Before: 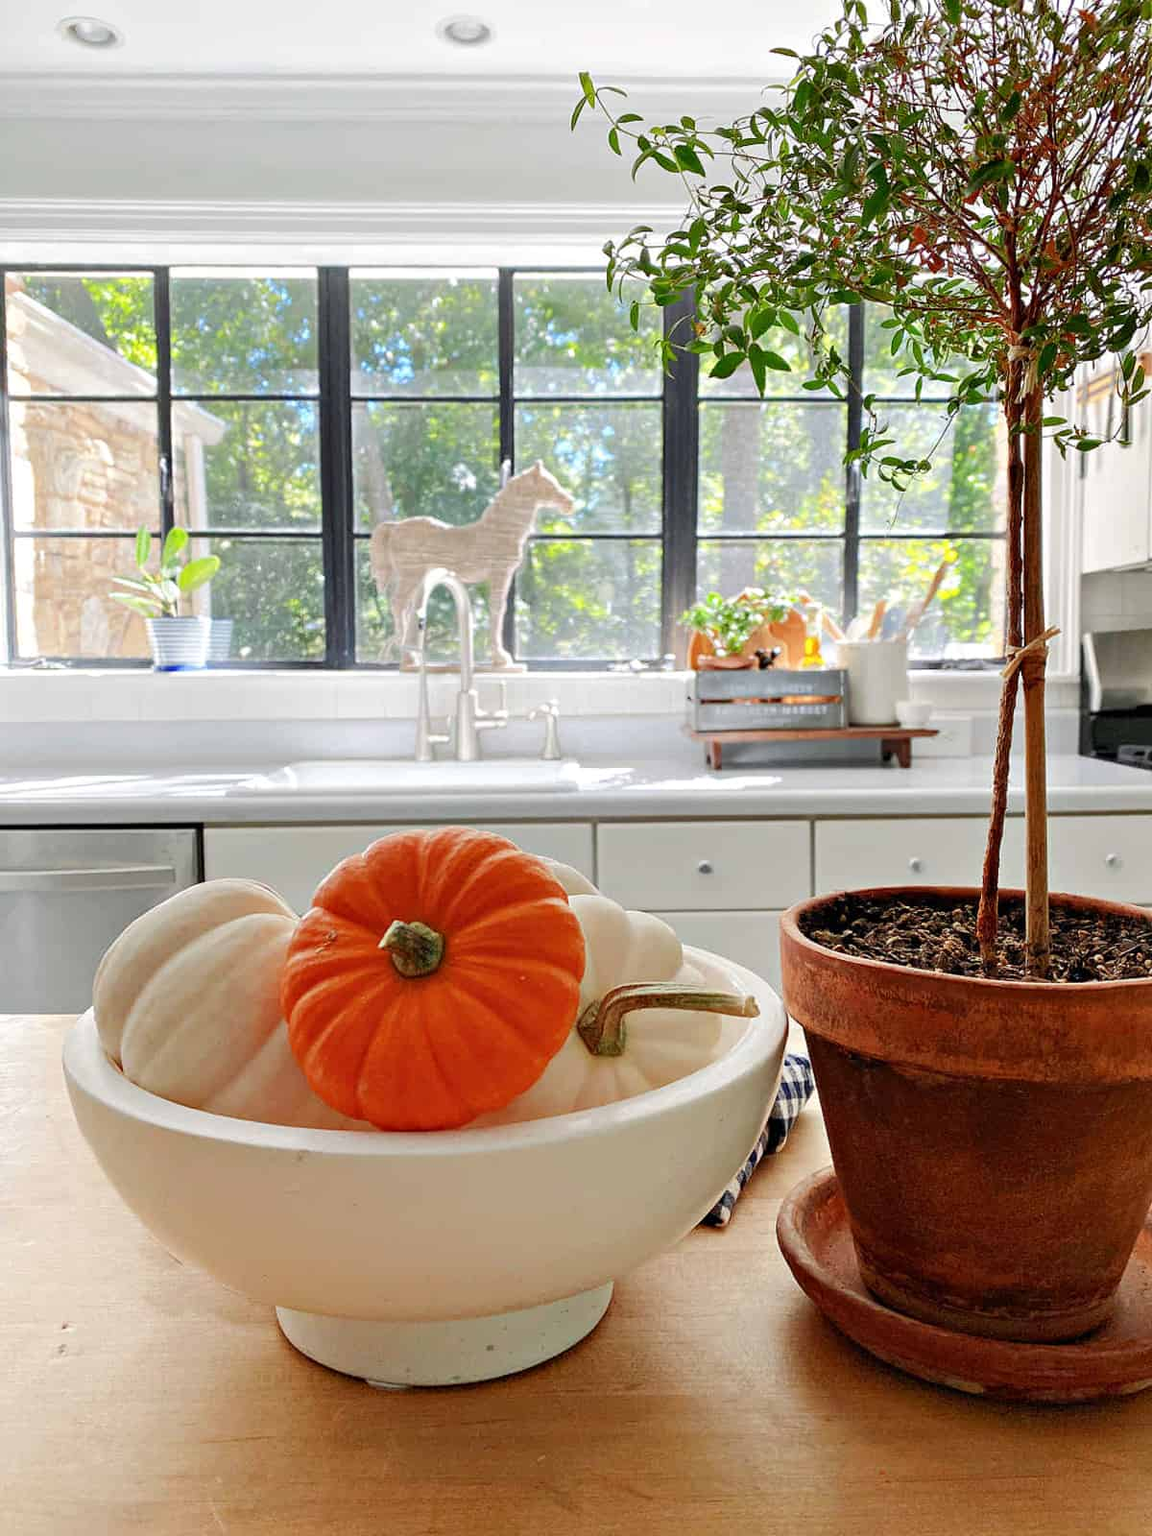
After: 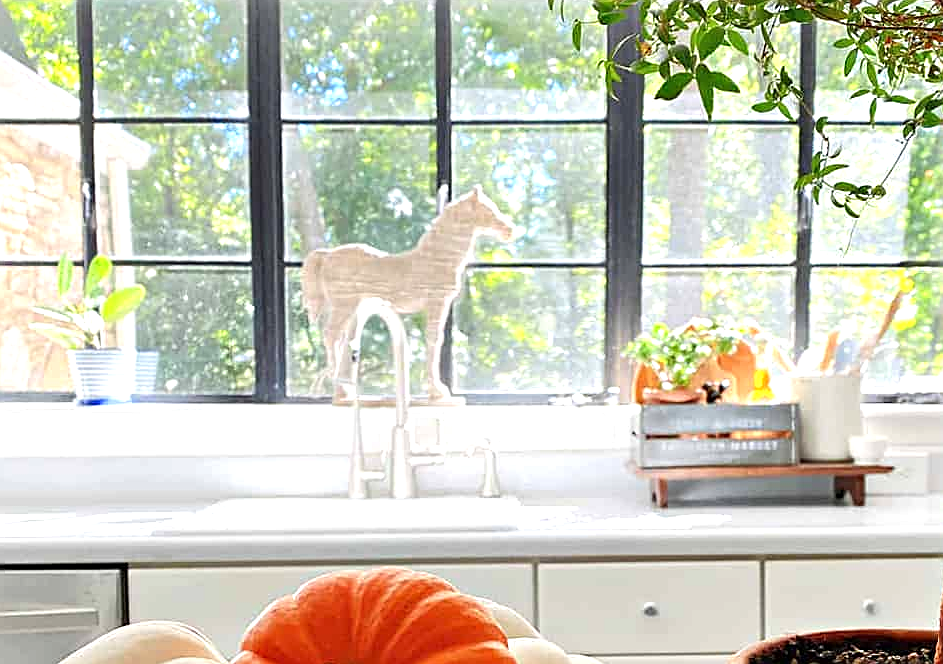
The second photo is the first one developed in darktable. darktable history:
crop: left 7.036%, top 18.398%, right 14.379%, bottom 40.043%
exposure: exposure 0.574 EV, compensate highlight preservation false
sharpen: on, module defaults
